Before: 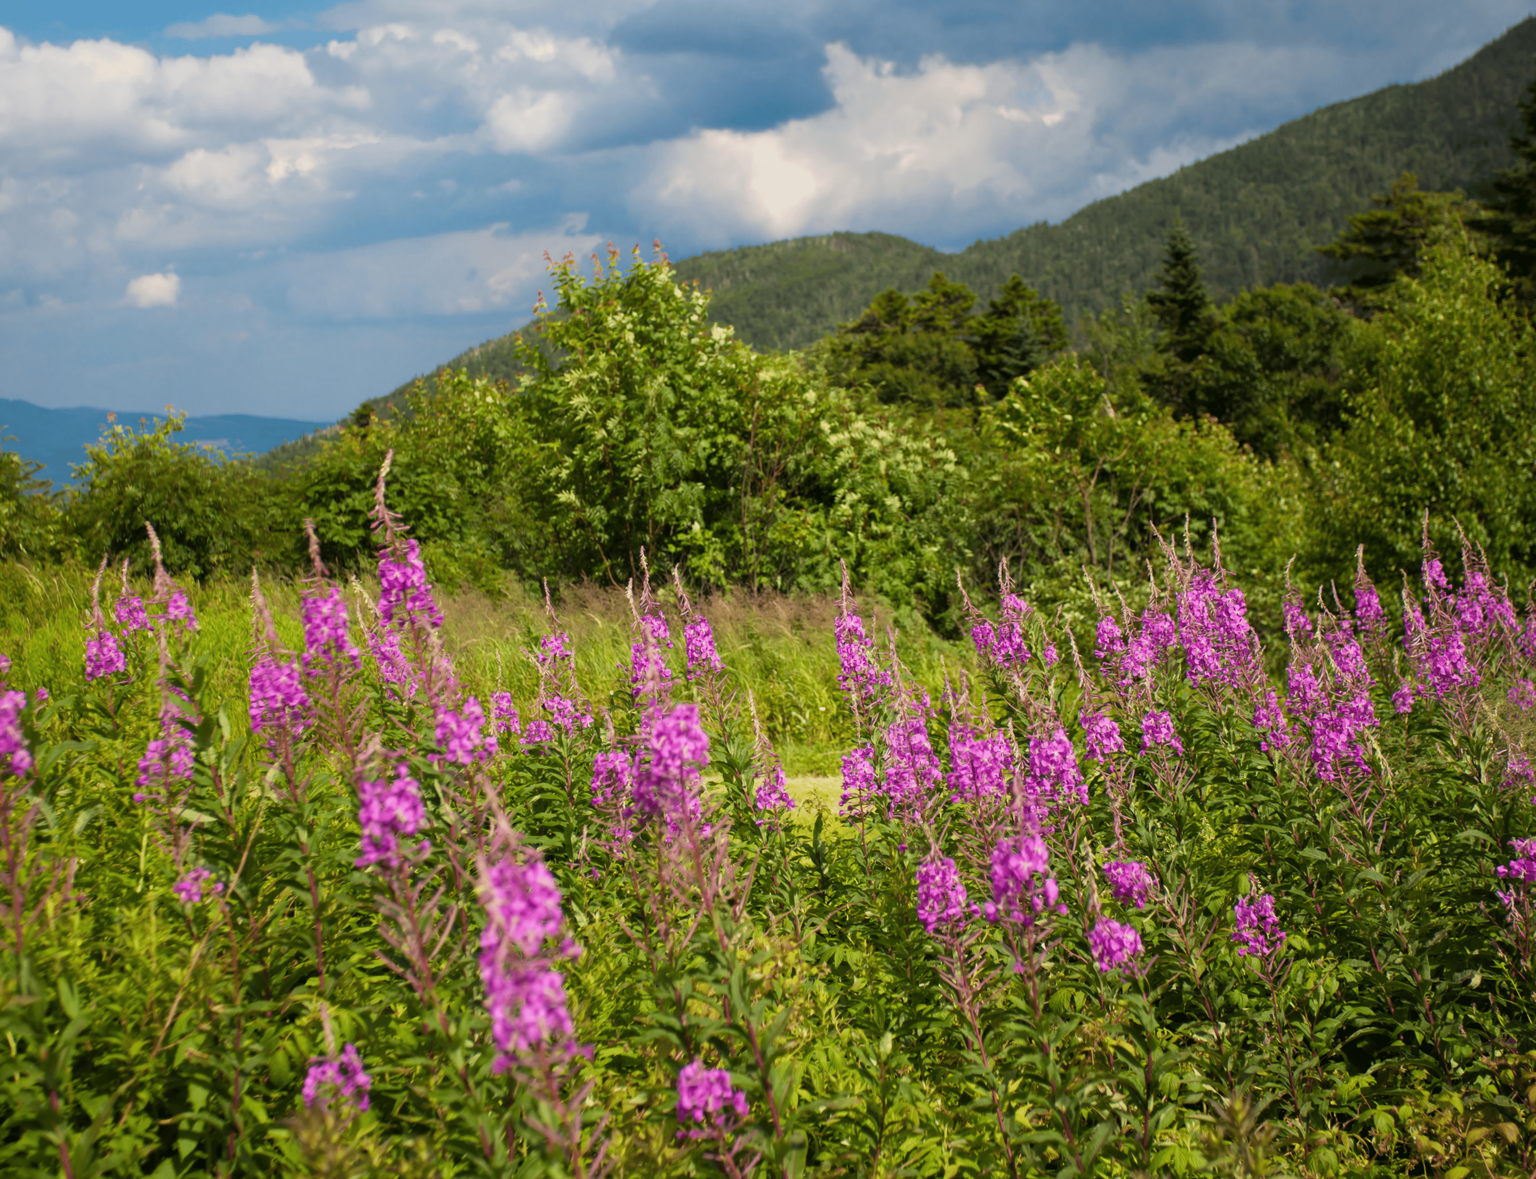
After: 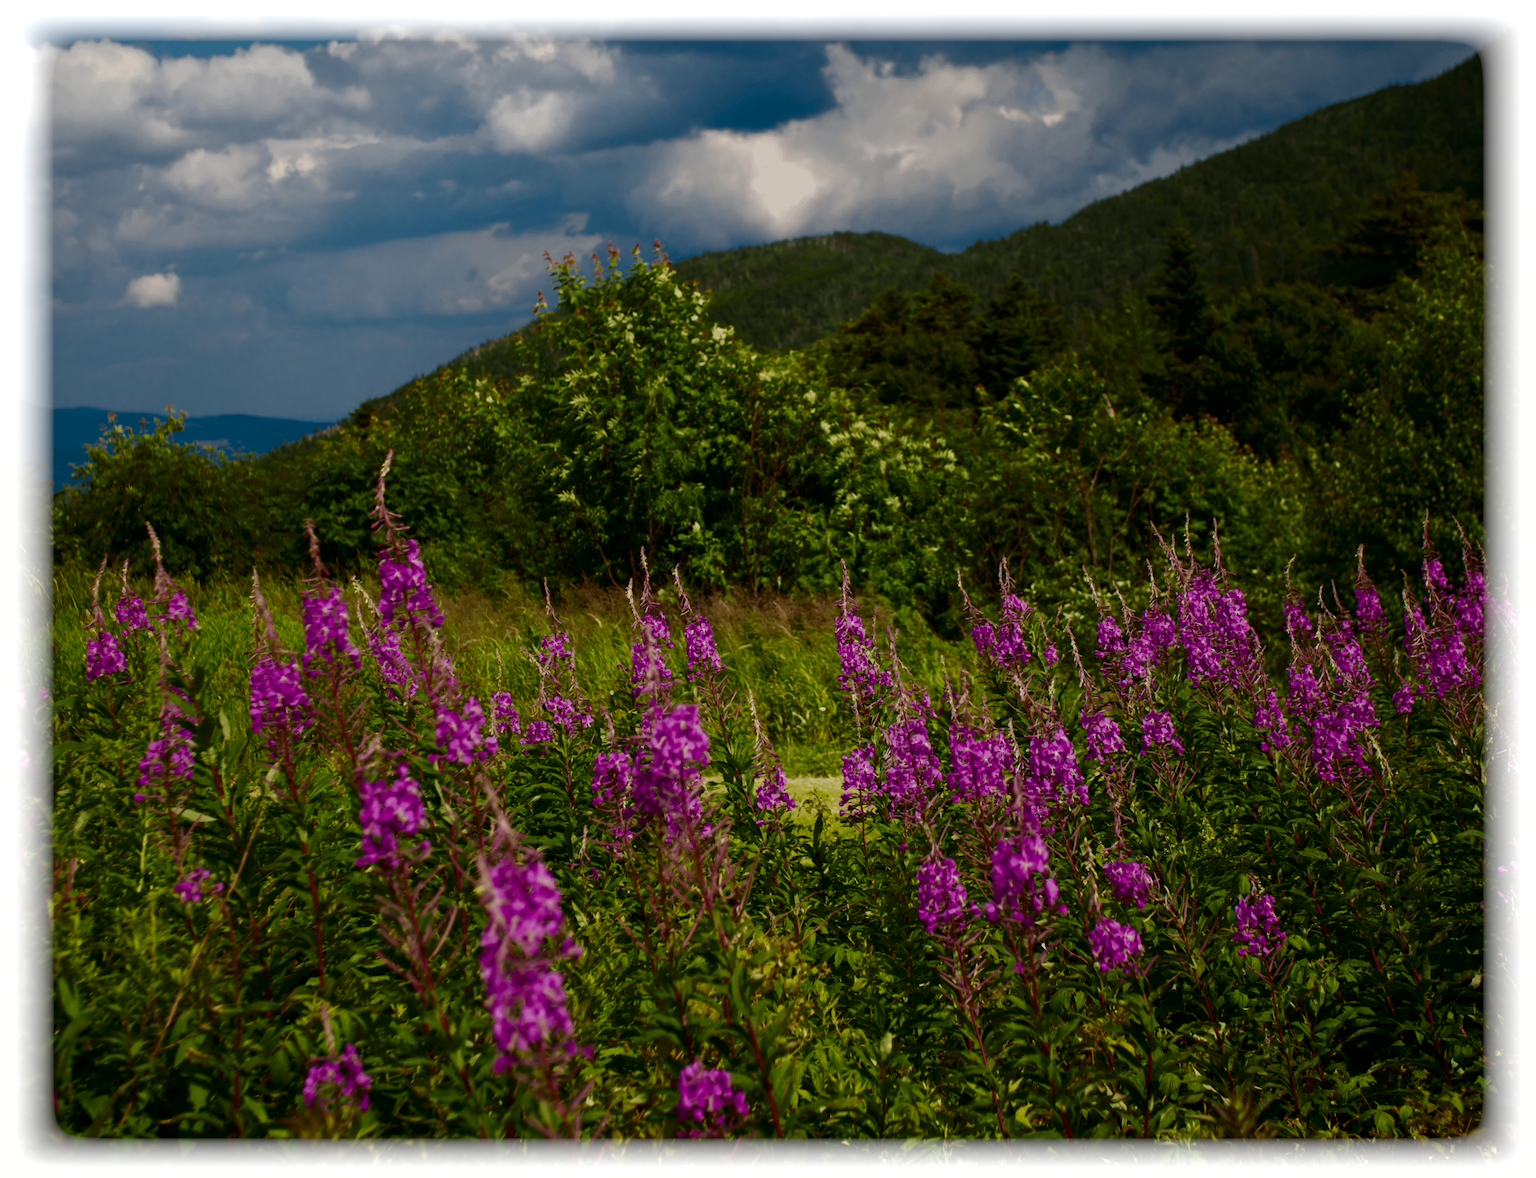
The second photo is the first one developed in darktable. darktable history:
contrast brightness saturation: brightness -0.52
vignetting: fall-off start 93%, fall-off radius 5%, brightness 1, saturation -0.49, automatic ratio true, width/height ratio 1.332, shape 0.04, unbound false
